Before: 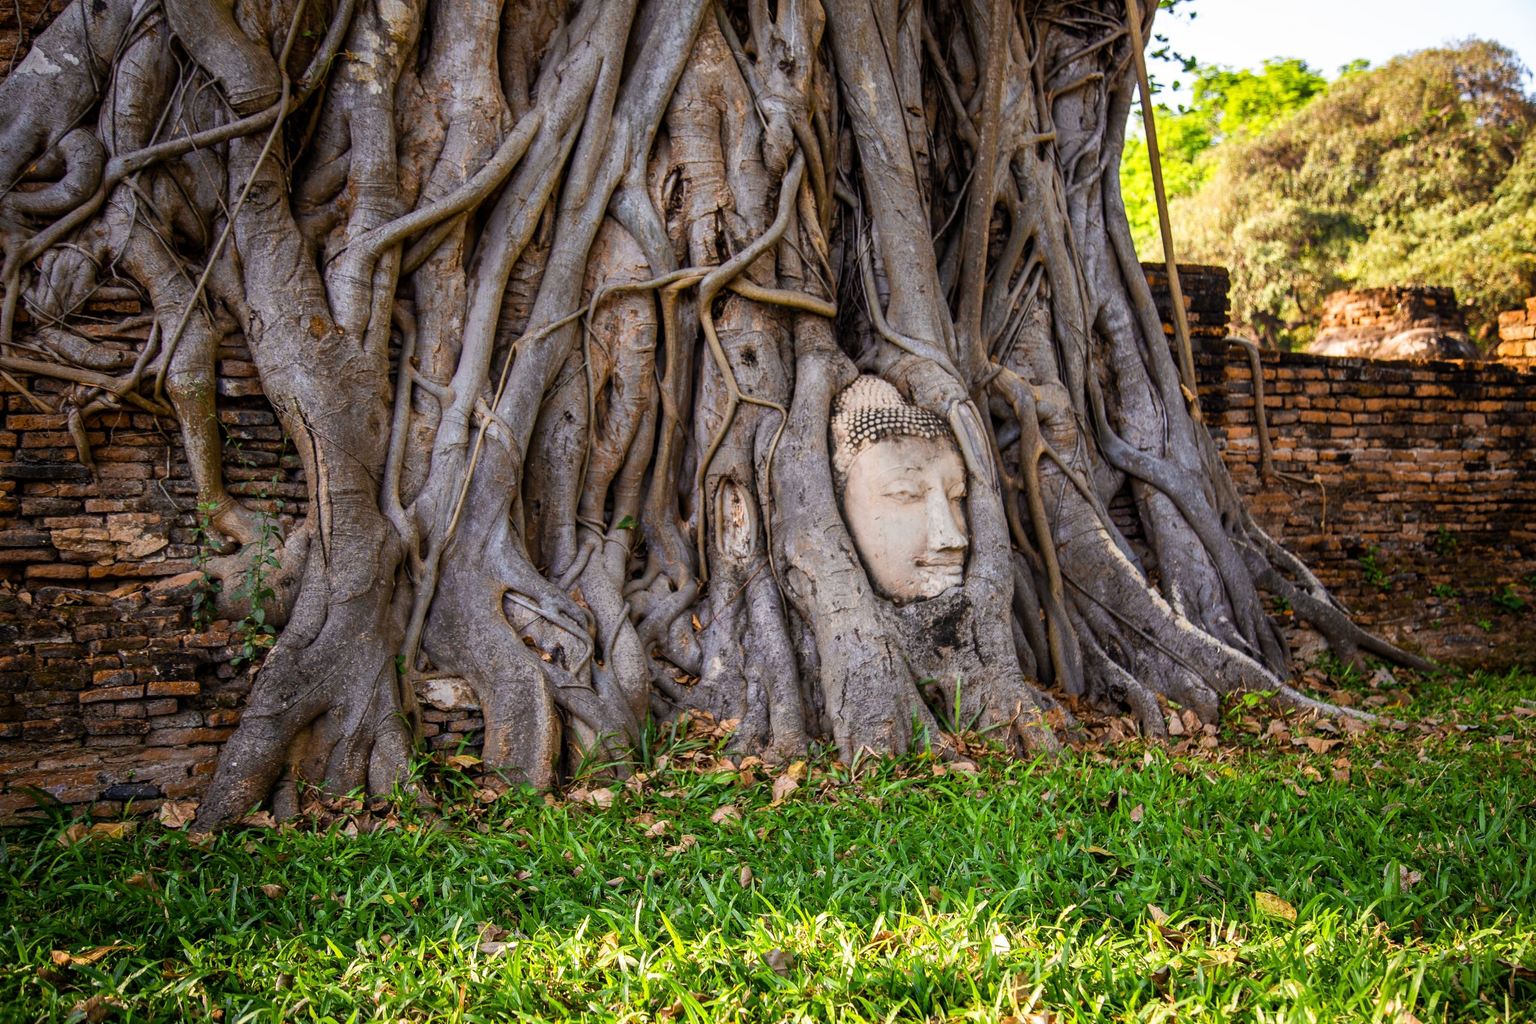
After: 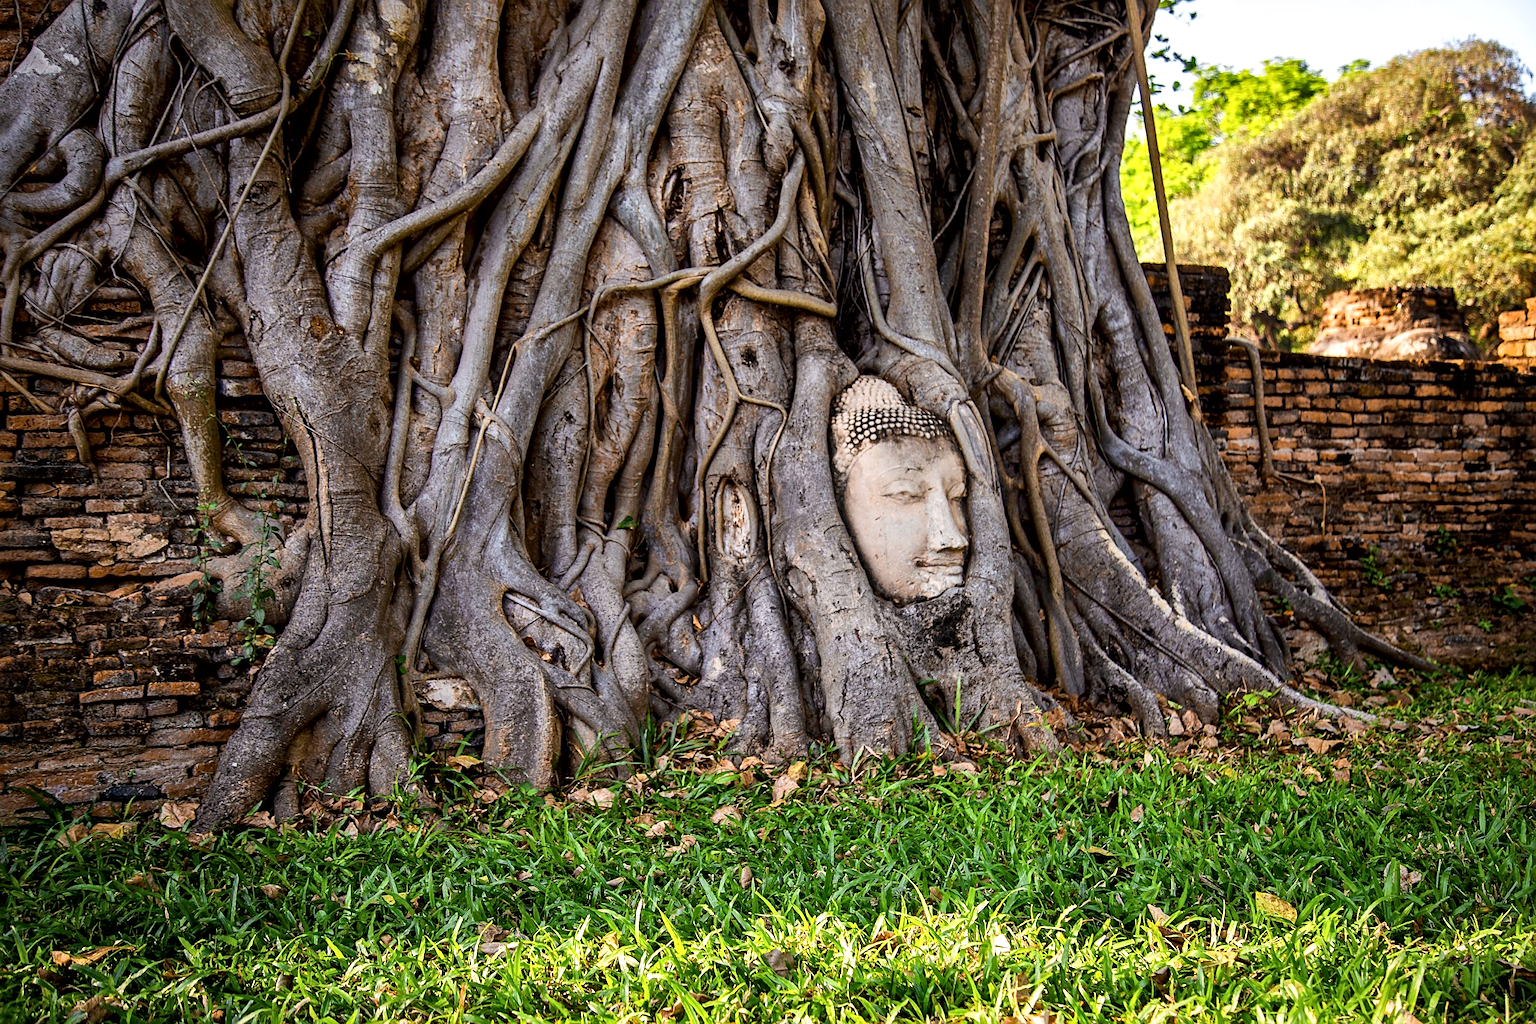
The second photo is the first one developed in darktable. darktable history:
sharpen: on, module defaults
local contrast: mode bilateral grid, contrast 25, coarseness 60, detail 151%, midtone range 0.2
